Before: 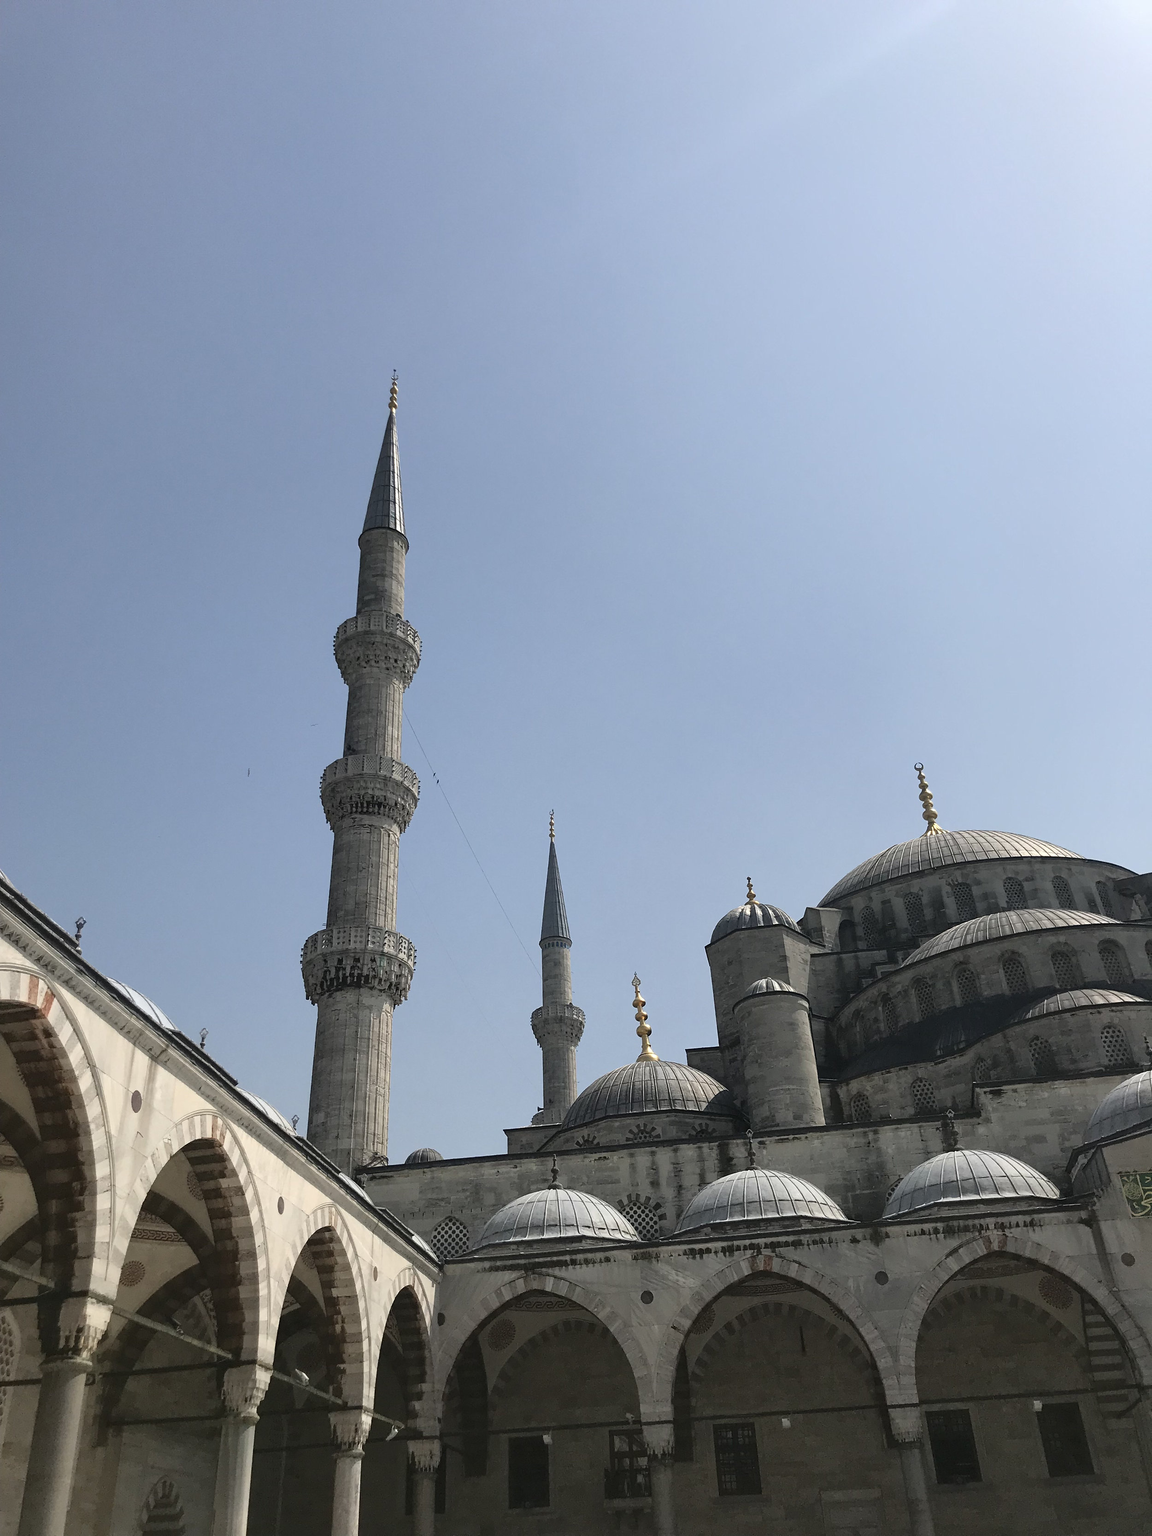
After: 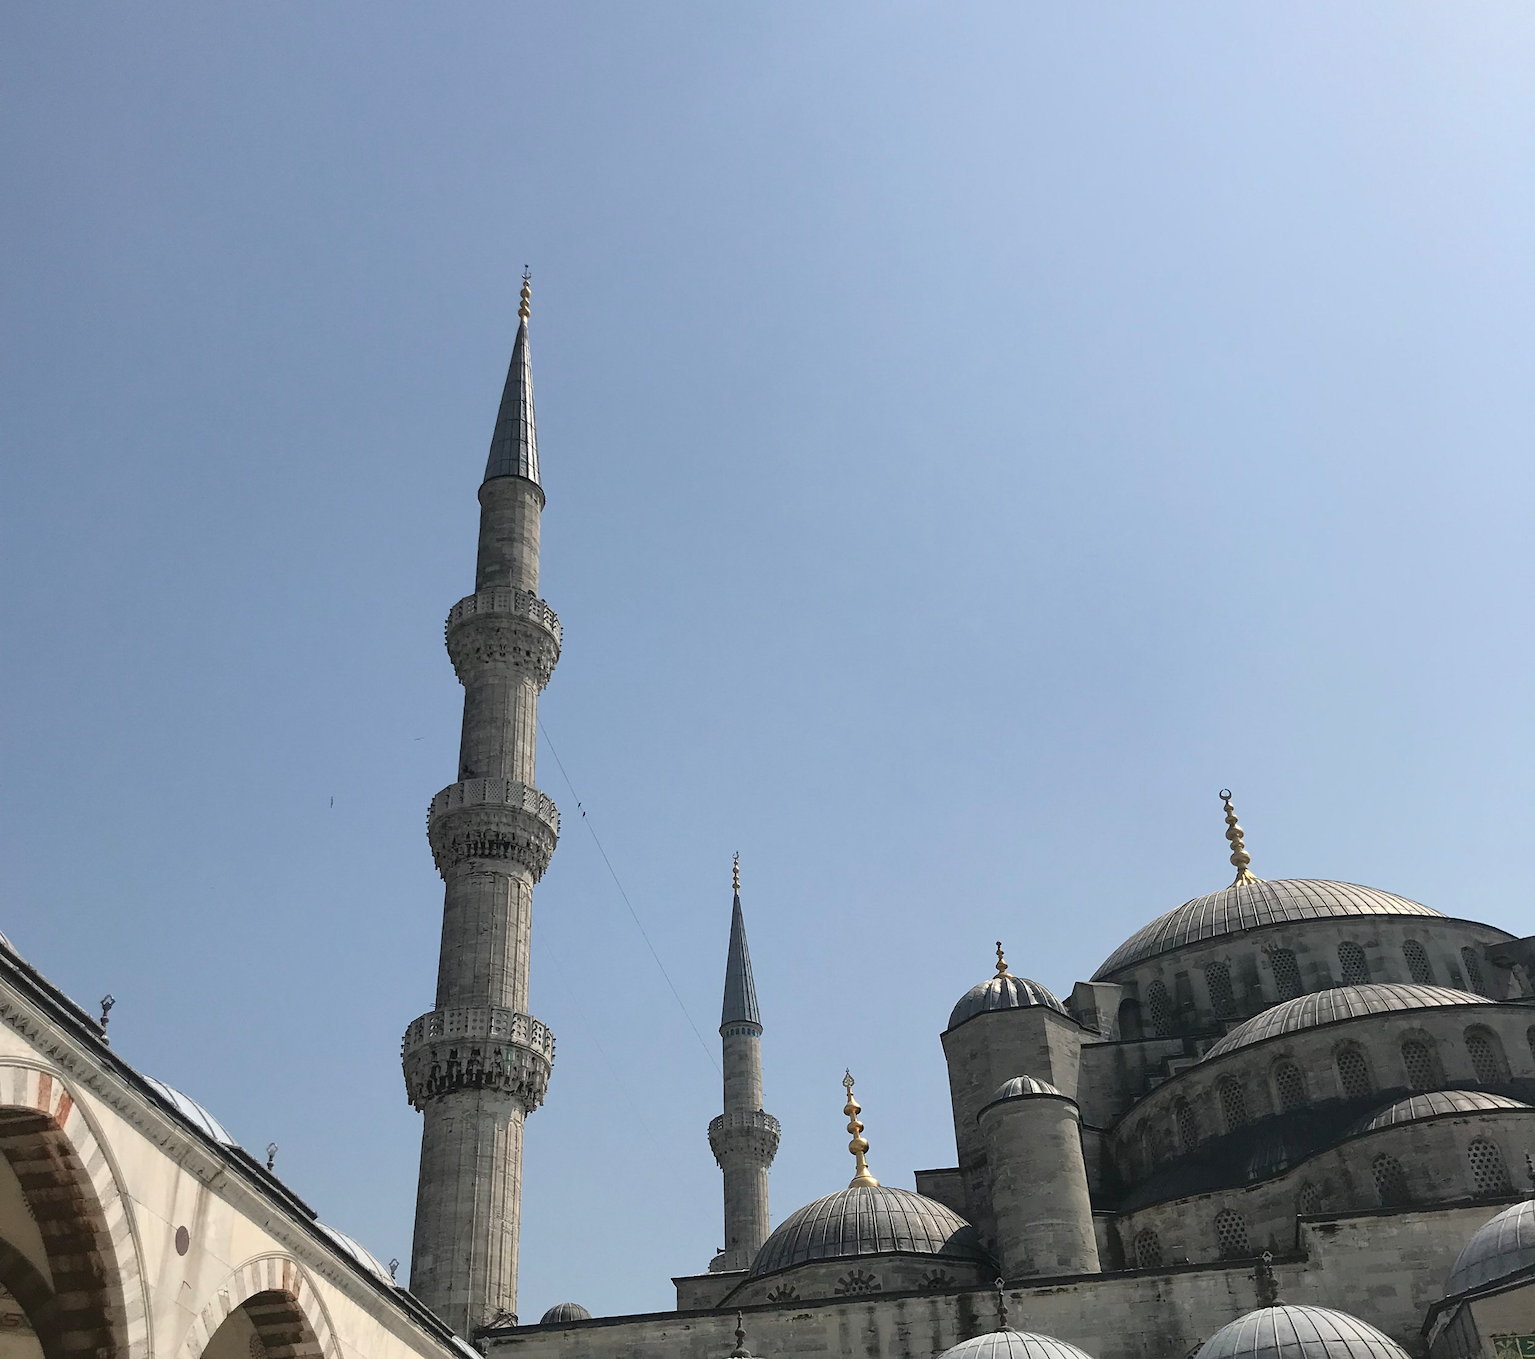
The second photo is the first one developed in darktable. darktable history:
crop: top 11.143%, bottom 22.467%
